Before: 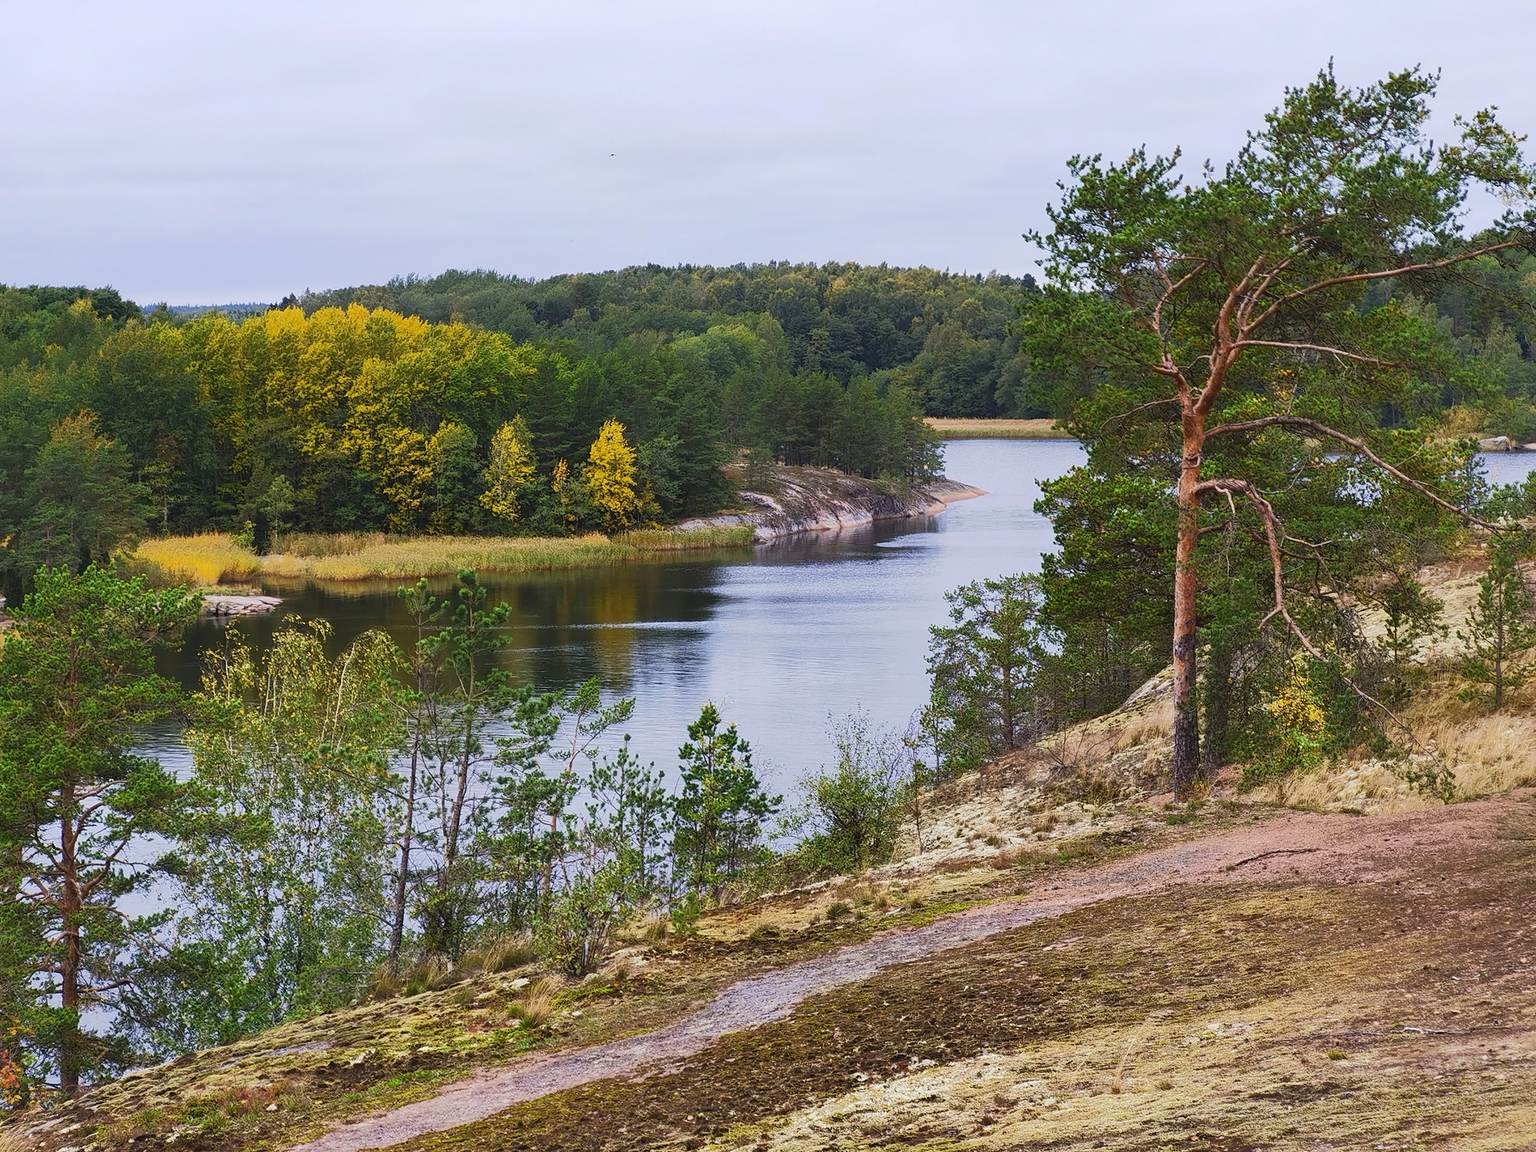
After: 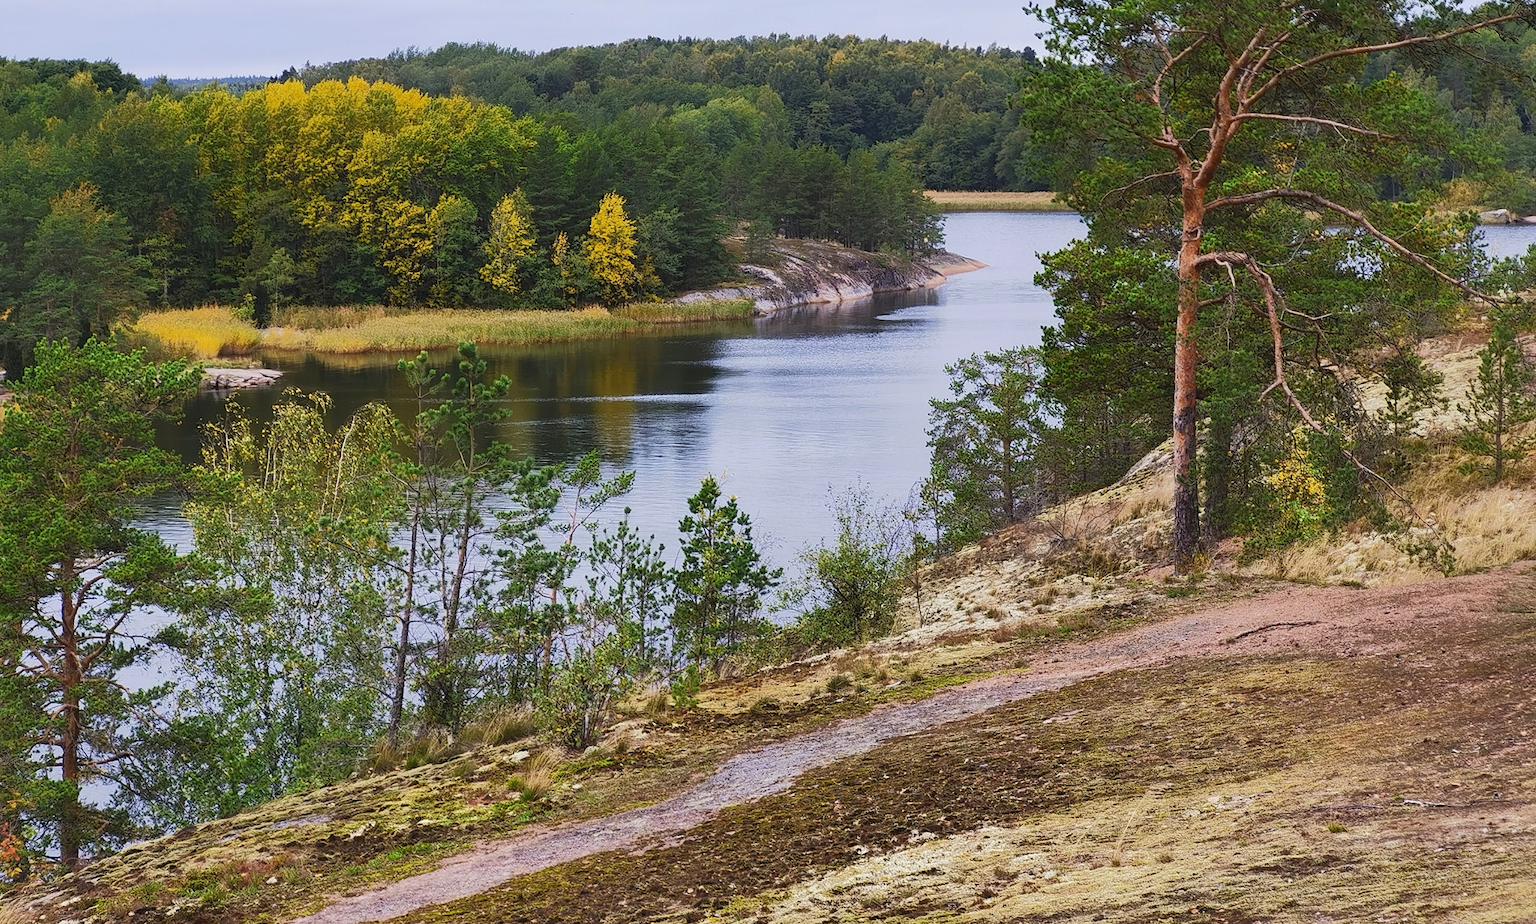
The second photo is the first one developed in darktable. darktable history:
crop and rotate: top 19.766%
